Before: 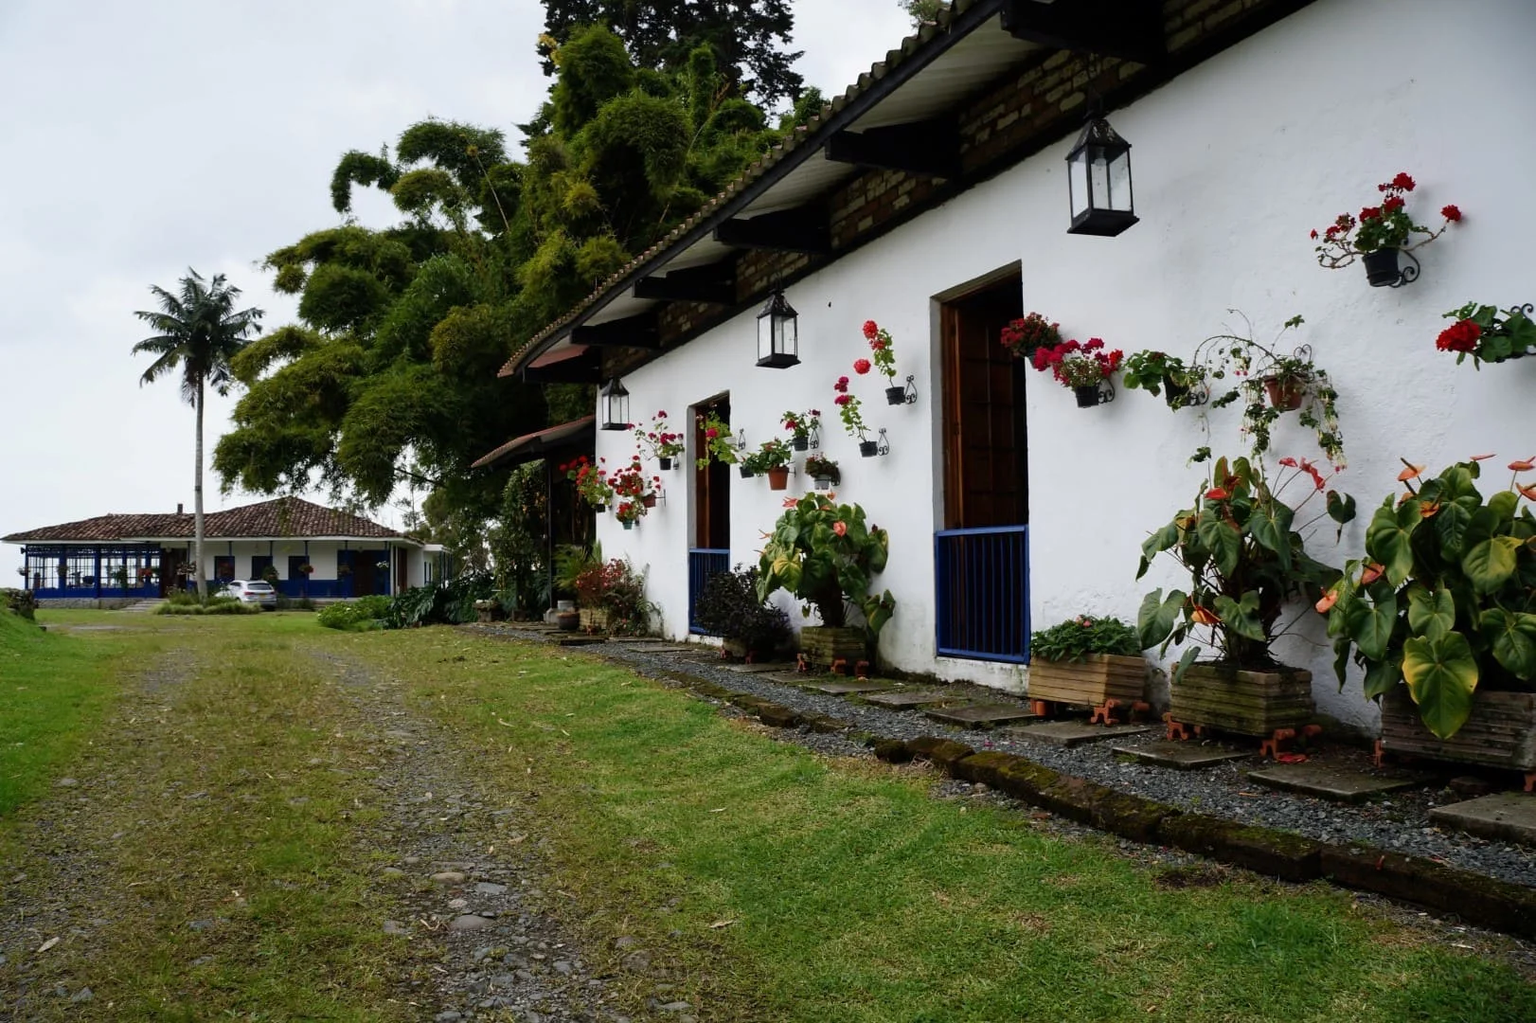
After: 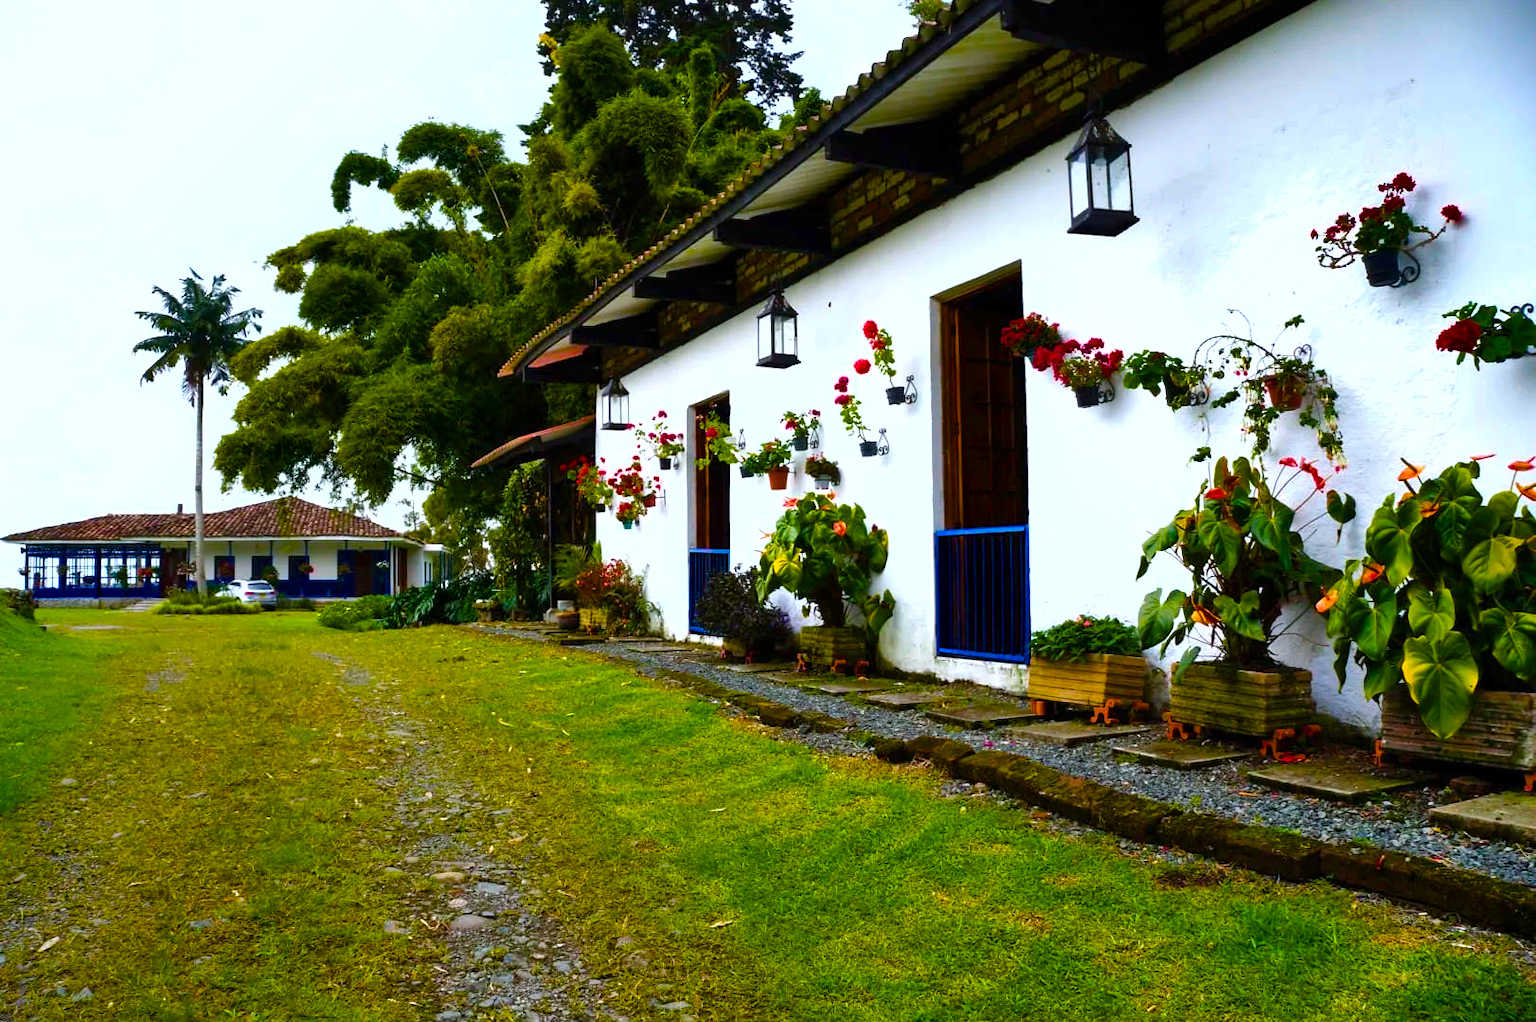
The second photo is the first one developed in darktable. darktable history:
color balance rgb: linear chroma grading › global chroma 25%, perceptual saturation grading › global saturation 40%, perceptual saturation grading › highlights -50%, perceptual saturation grading › shadows 30%, perceptual brilliance grading › global brilliance 25%, global vibrance 60%
white balance: red 0.98, blue 1.034
shadows and highlights: low approximation 0.01, soften with gaussian
